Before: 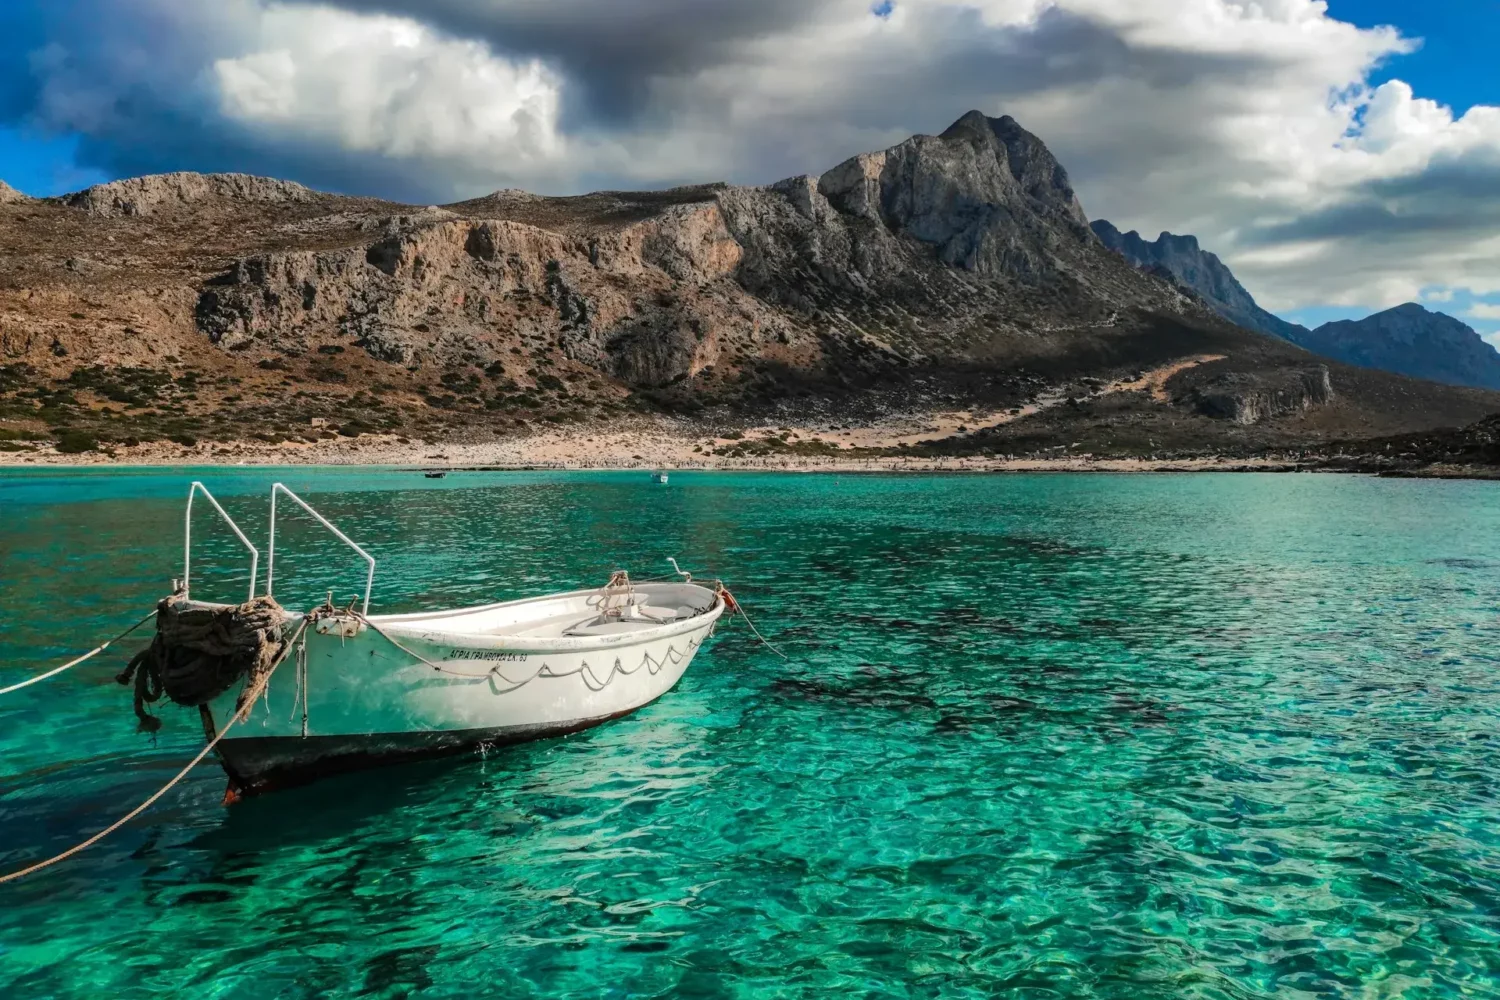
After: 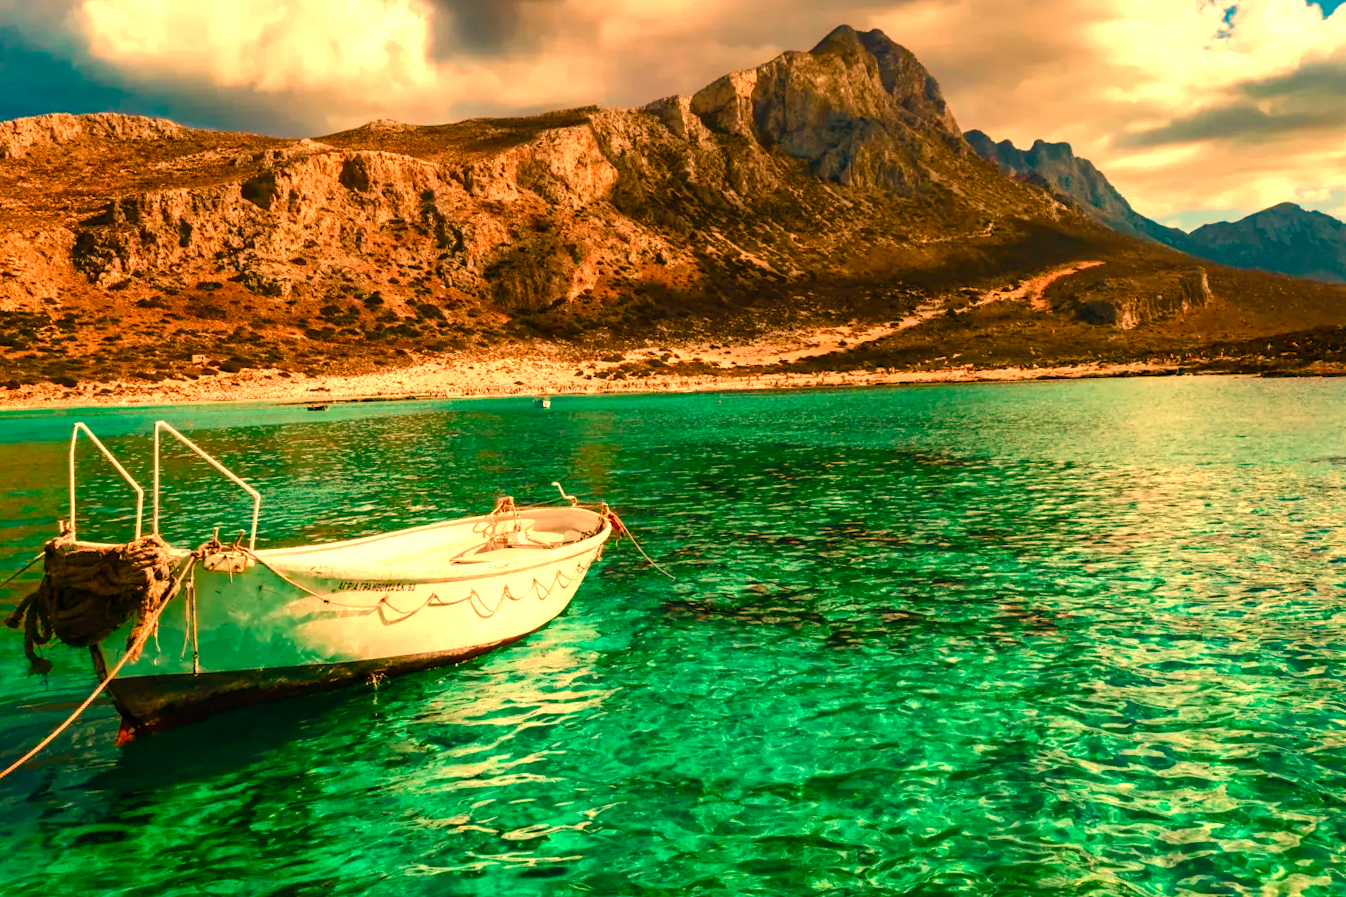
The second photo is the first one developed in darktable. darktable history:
crop and rotate: angle 1.96°, left 5.673%, top 5.673%
color balance rgb: linear chroma grading › shadows -2.2%, linear chroma grading › highlights -15%, linear chroma grading › global chroma -10%, linear chroma grading › mid-tones -10%, perceptual saturation grading › global saturation 45%, perceptual saturation grading › highlights -50%, perceptual saturation grading › shadows 30%, perceptual brilliance grading › global brilliance 18%, global vibrance 45%
white balance: red 1.467, blue 0.684
